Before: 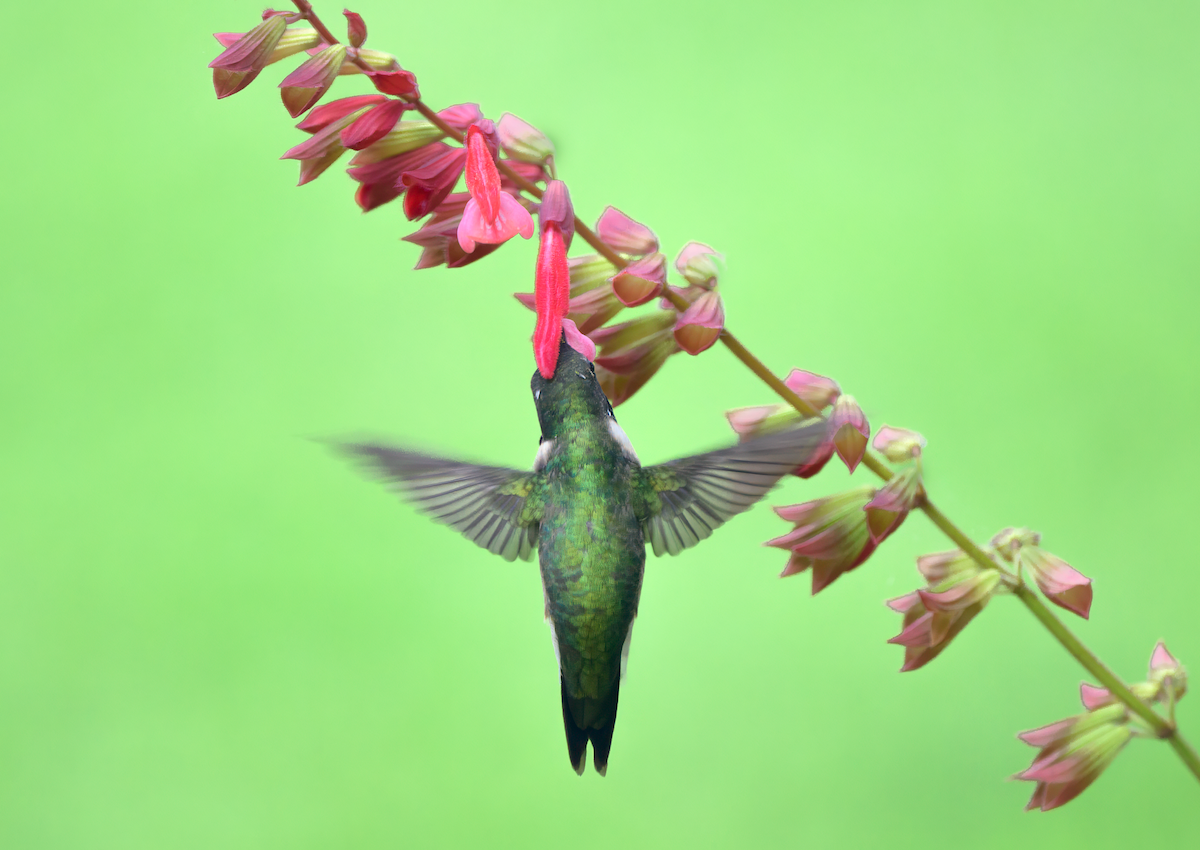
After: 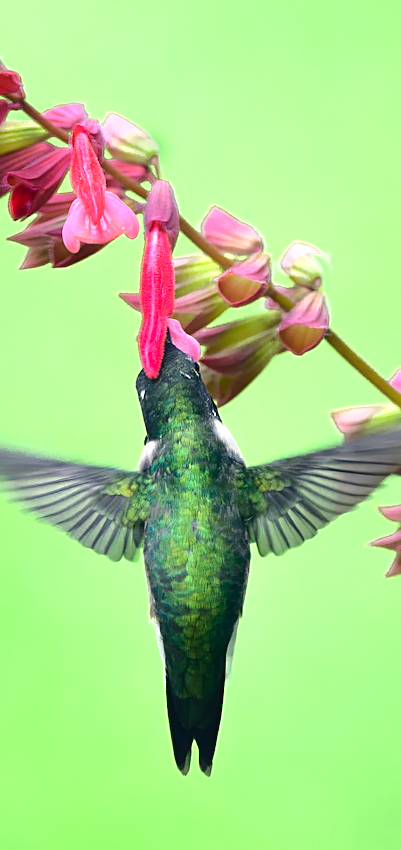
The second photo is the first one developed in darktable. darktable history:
crop: left 32.984%, right 33.573%
tone equalizer: -8 EV -0.753 EV, -7 EV -0.692 EV, -6 EV -0.615 EV, -5 EV -0.363 EV, -3 EV 0.374 EV, -2 EV 0.6 EV, -1 EV 0.696 EV, +0 EV 0.765 EV, edges refinement/feathering 500, mask exposure compensation -1.57 EV, preserve details no
contrast brightness saturation: contrast -0.086, brightness -0.04, saturation -0.107
sharpen: on, module defaults
color balance rgb: shadows lift › chroma 2.928%, shadows lift › hue 281.62°, power › luminance -7.656%, power › chroma 1.076%, power › hue 216.81°, perceptual saturation grading › global saturation 19.971%, perceptual brilliance grading › mid-tones 10.667%, perceptual brilliance grading › shadows 14.75%, global vibrance 18.151%
